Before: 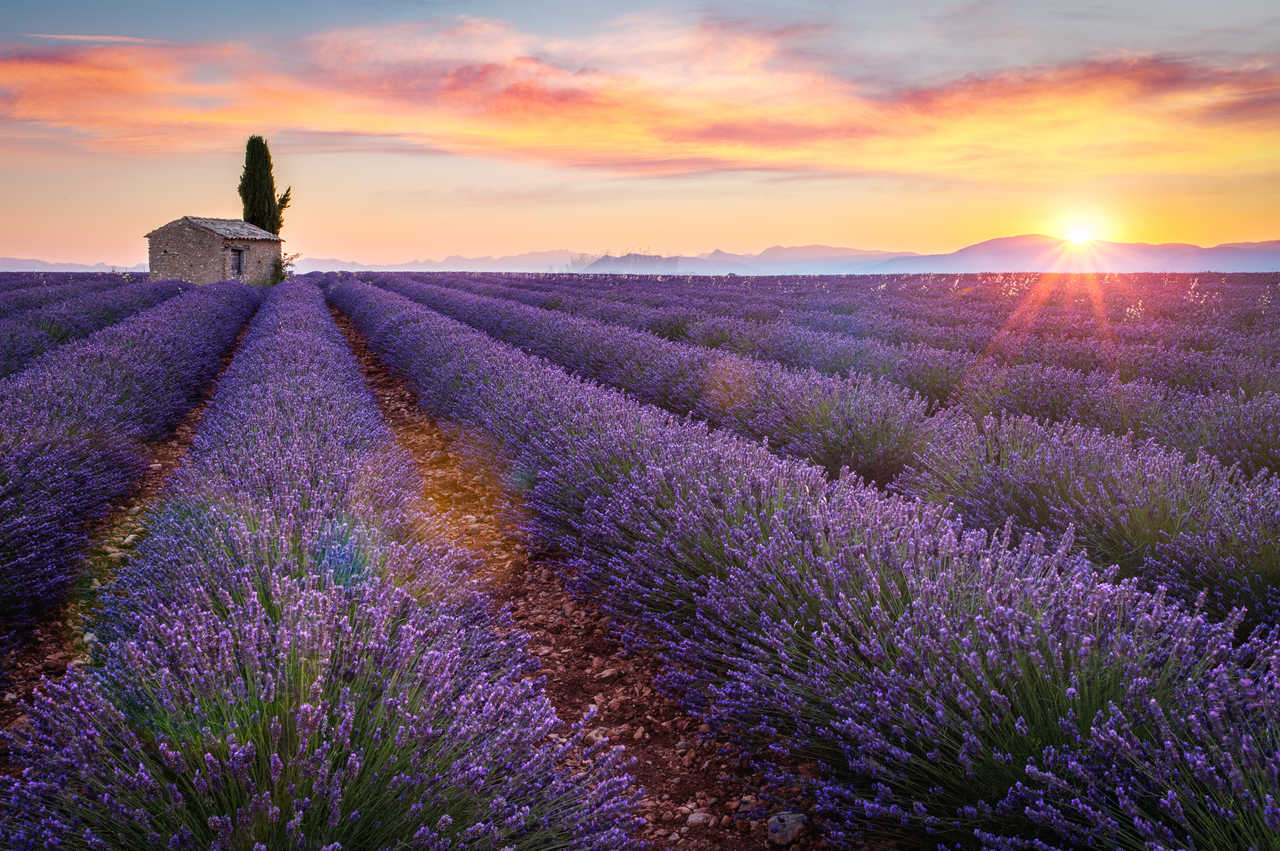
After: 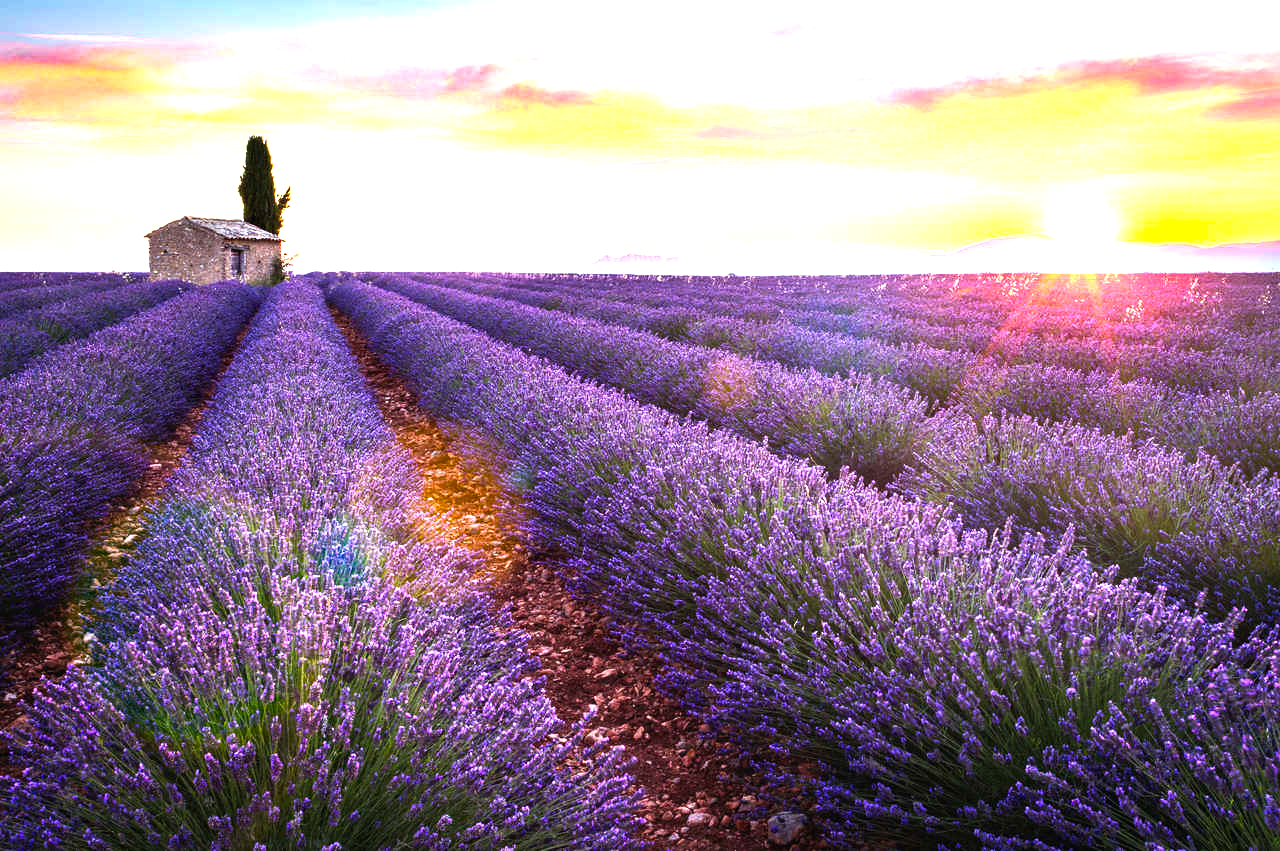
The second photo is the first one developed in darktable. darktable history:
exposure: black level correction 0, exposure 1.103 EV, compensate highlight preservation false
color balance rgb: linear chroma grading › mid-tones 7.564%, perceptual saturation grading › global saturation 25.869%, perceptual brilliance grading › highlights 14.645%, perceptual brilliance grading › mid-tones -5.666%, perceptual brilliance grading › shadows -26.288%
